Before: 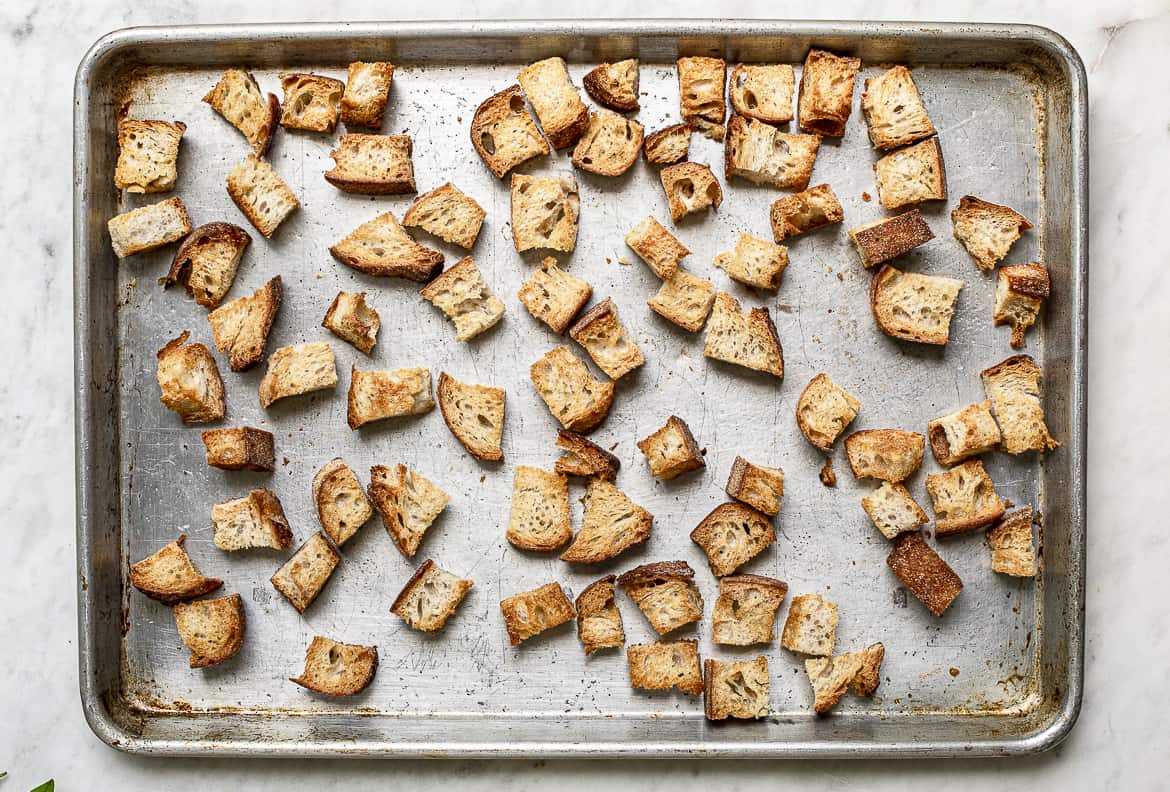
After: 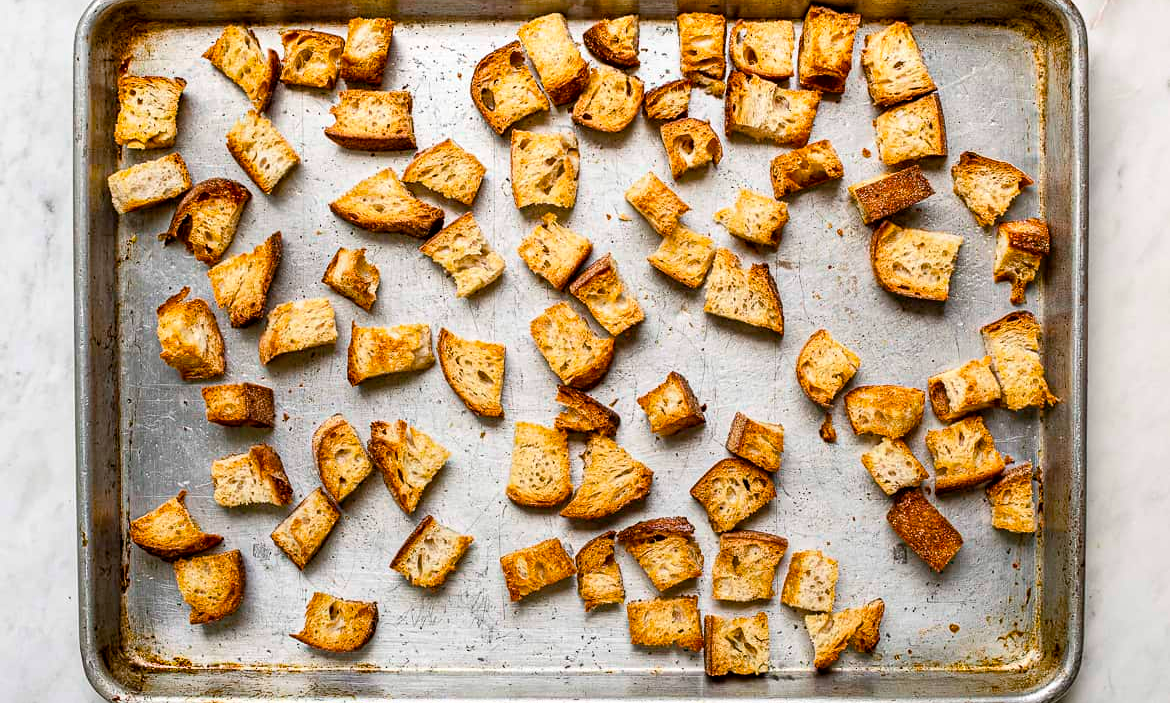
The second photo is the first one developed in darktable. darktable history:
crop and rotate: top 5.609%, bottom 5.609%
color balance rgb: perceptual saturation grading › global saturation 40%, global vibrance 15%
